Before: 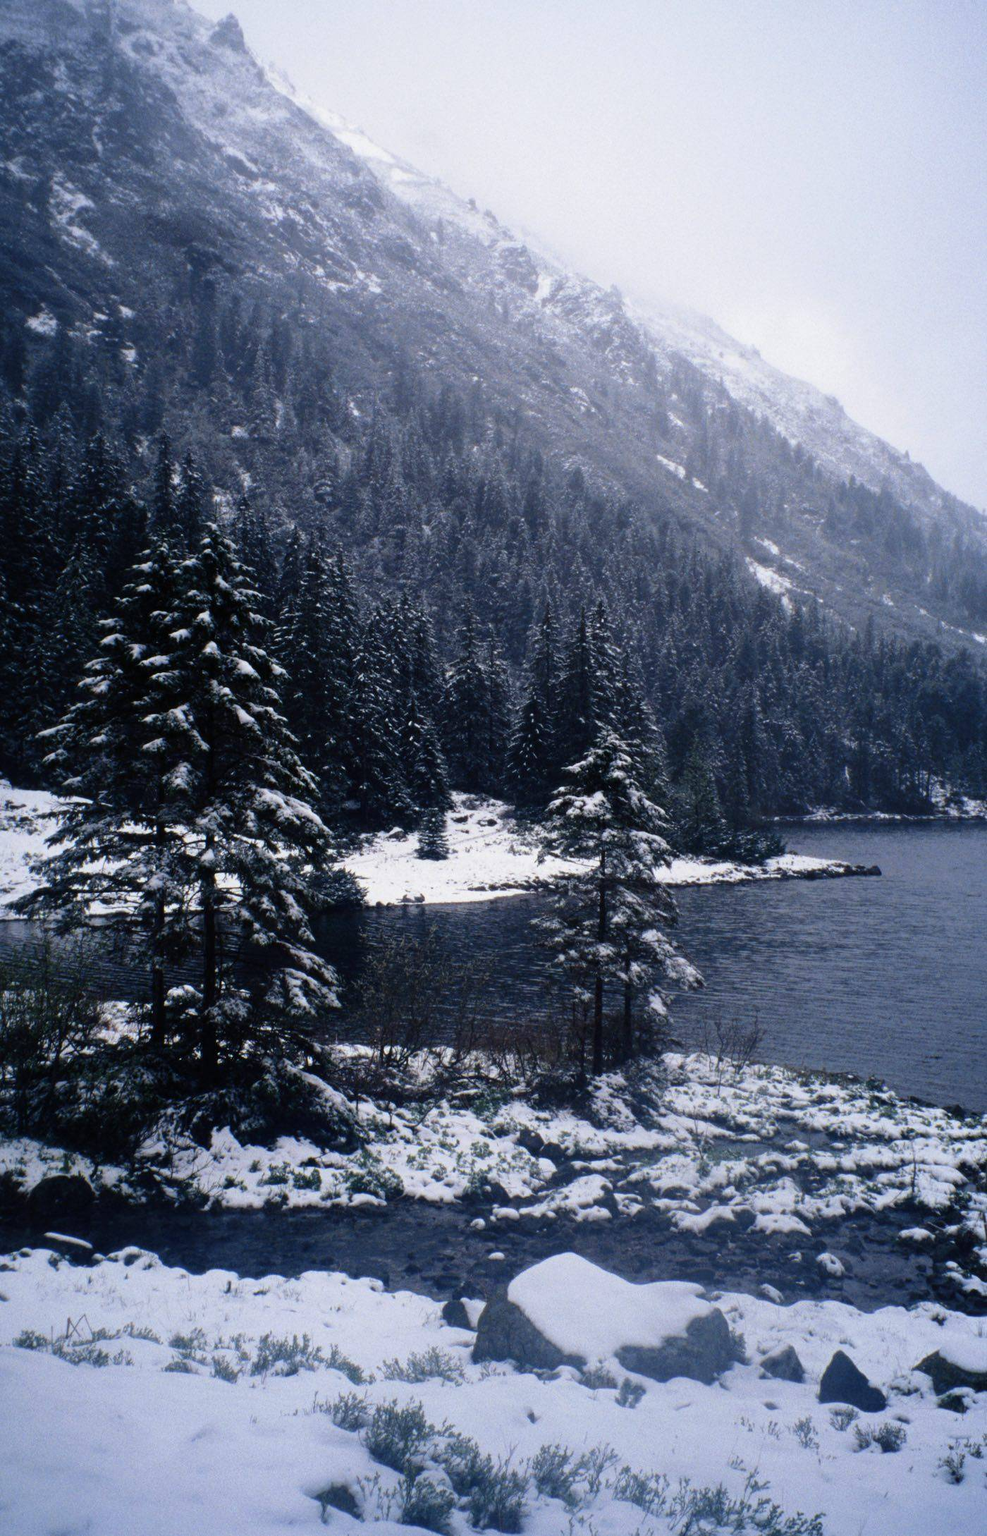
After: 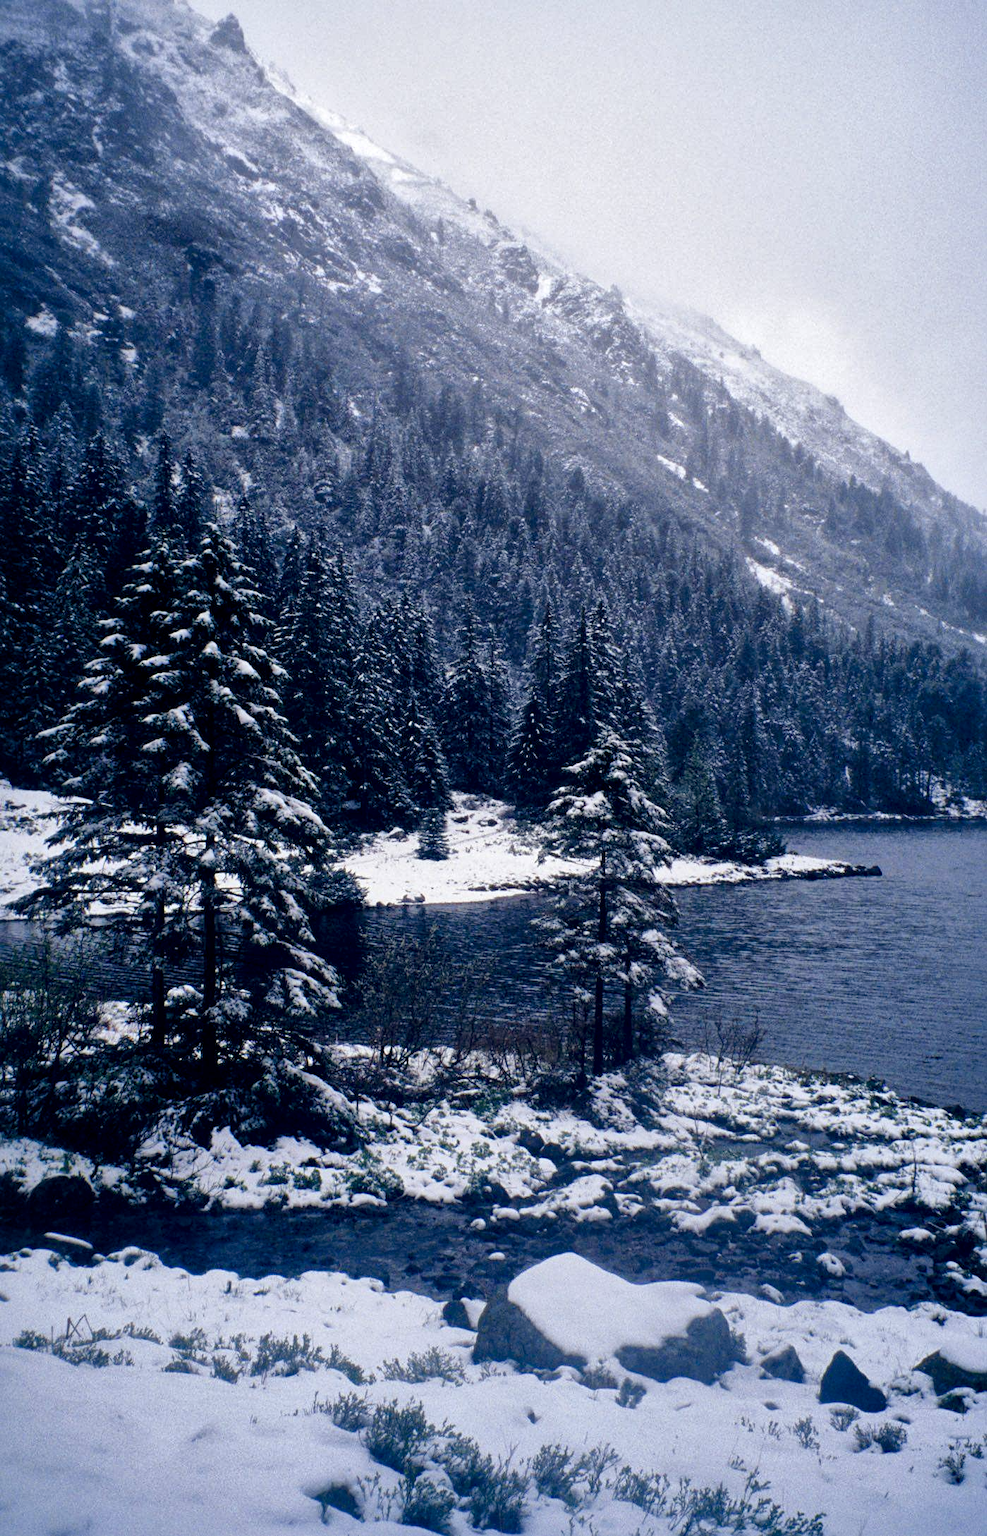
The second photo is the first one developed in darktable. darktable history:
color balance rgb: global offset › chroma 0.1%, global offset › hue 251.89°, perceptual saturation grading › global saturation 25.64%, perceptual saturation grading › highlights -50.202%, perceptual saturation grading › shadows 30.03%
shadows and highlights: shadows 29.73, highlights -30.26, low approximation 0.01, soften with gaussian
local contrast: mode bilateral grid, contrast 20, coarseness 50, detail 159%, midtone range 0.2
sharpen: amount 0.204
